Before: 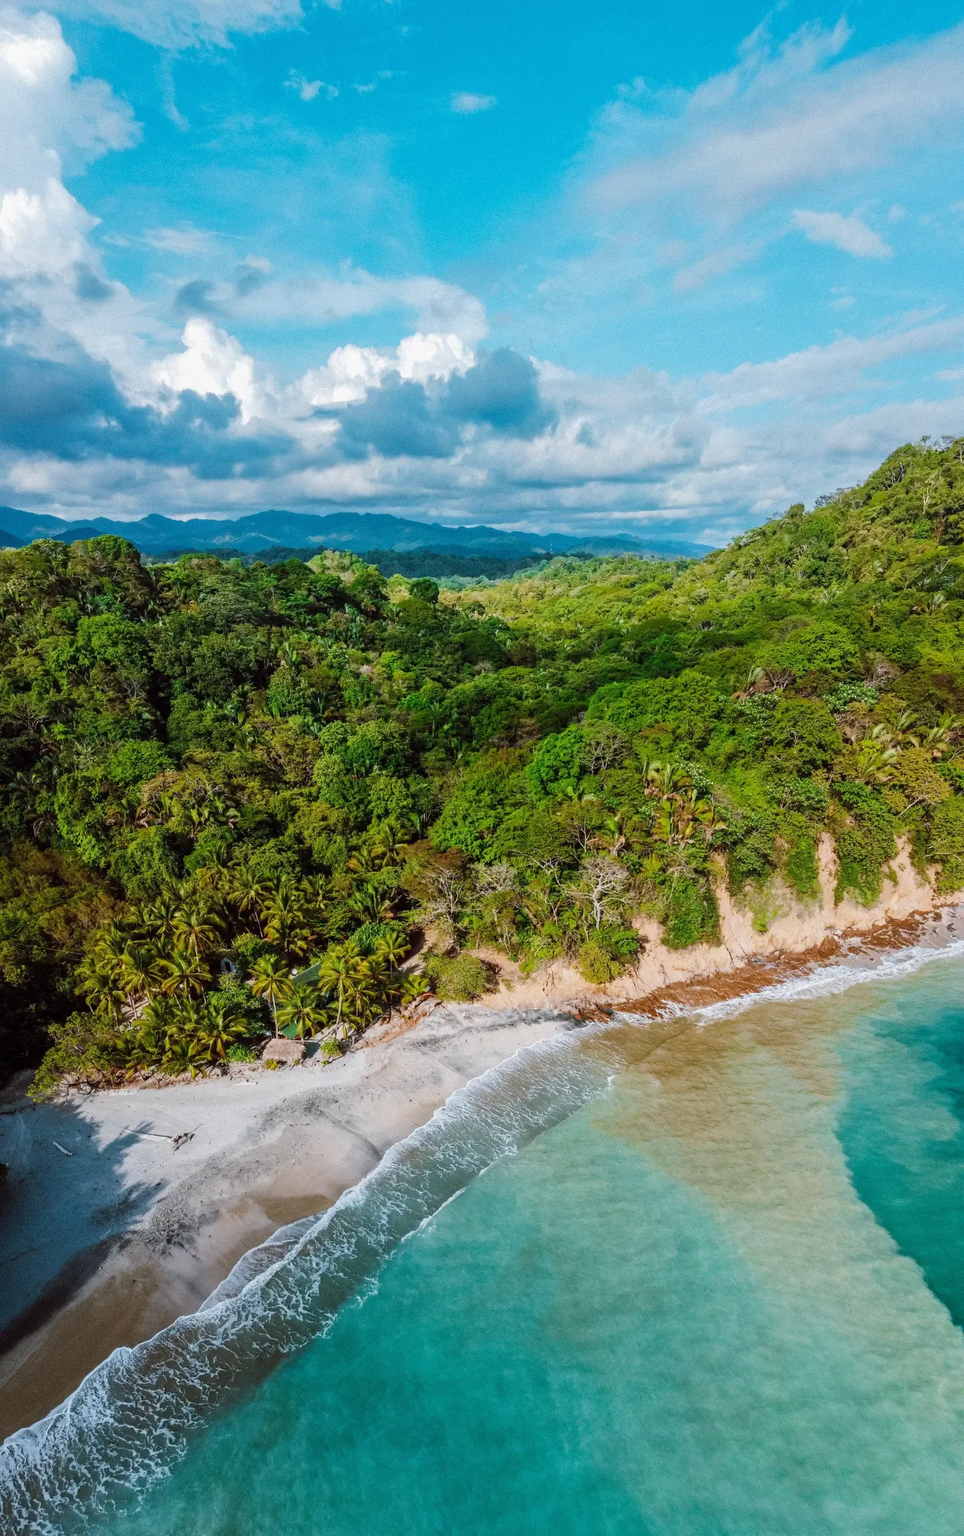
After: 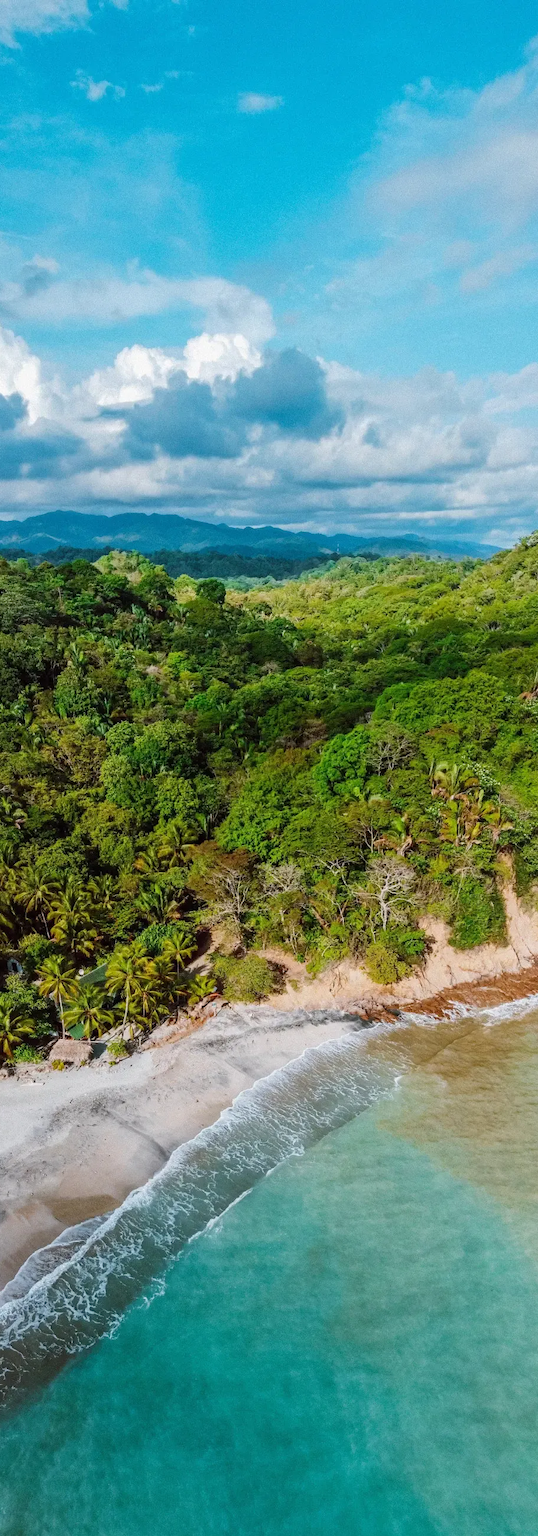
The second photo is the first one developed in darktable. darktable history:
crop: left 22.146%, right 21.977%, bottom 0.013%
